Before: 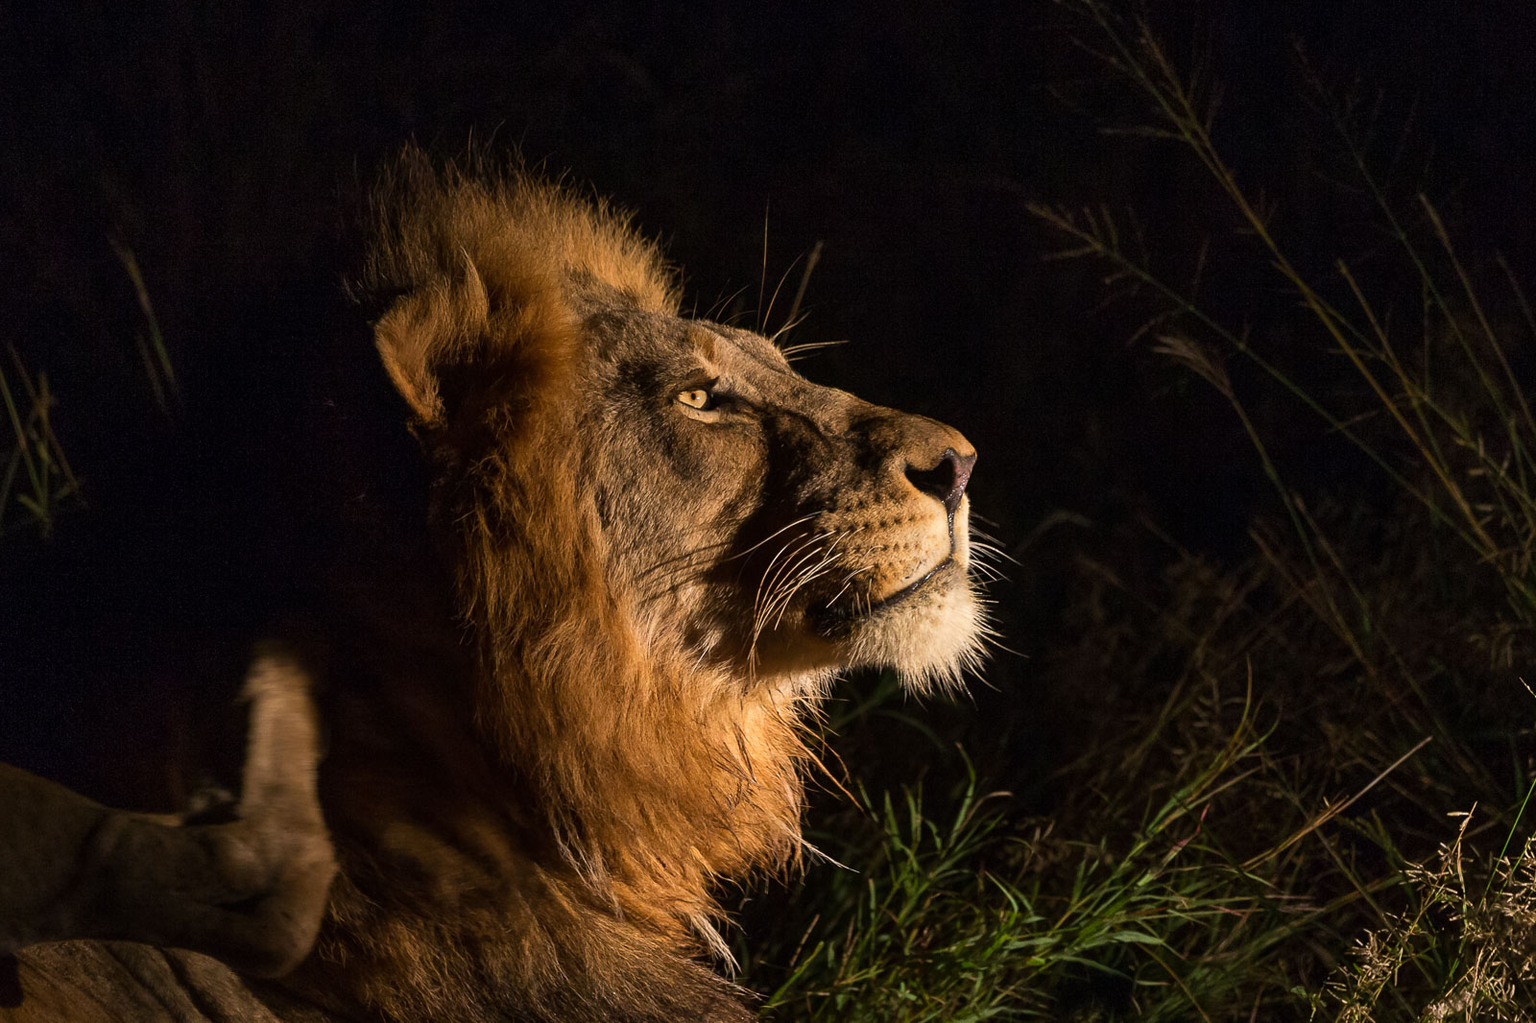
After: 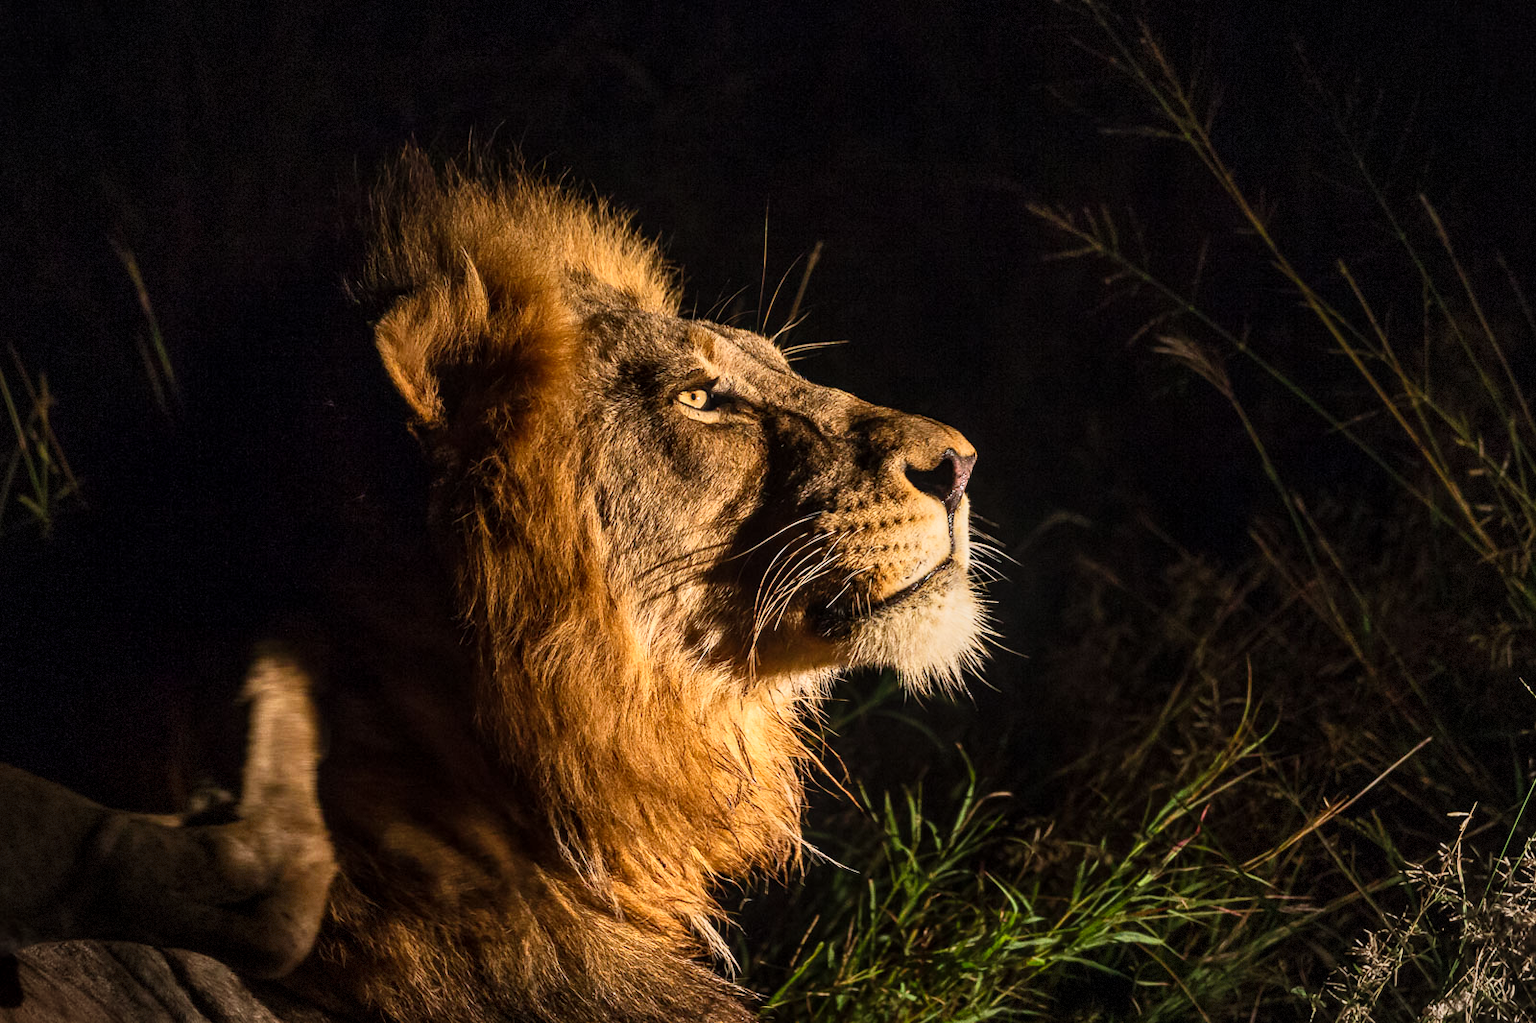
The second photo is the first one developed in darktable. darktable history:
vignetting: fall-off start 91%, fall-off radius 39.39%, brightness -0.182, saturation -0.3, width/height ratio 1.219, shape 1.3, dithering 8-bit output, unbound false
contrast brightness saturation: contrast 0.2, brightness 0.15, saturation 0.14
tone curve: curves: ch0 [(0, 0) (0.004, 0.002) (0.02, 0.013) (0.218, 0.218) (0.664, 0.718) (0.832, 0.873) (1, 1)], preserve colors none
local contrast: on, module defaults
